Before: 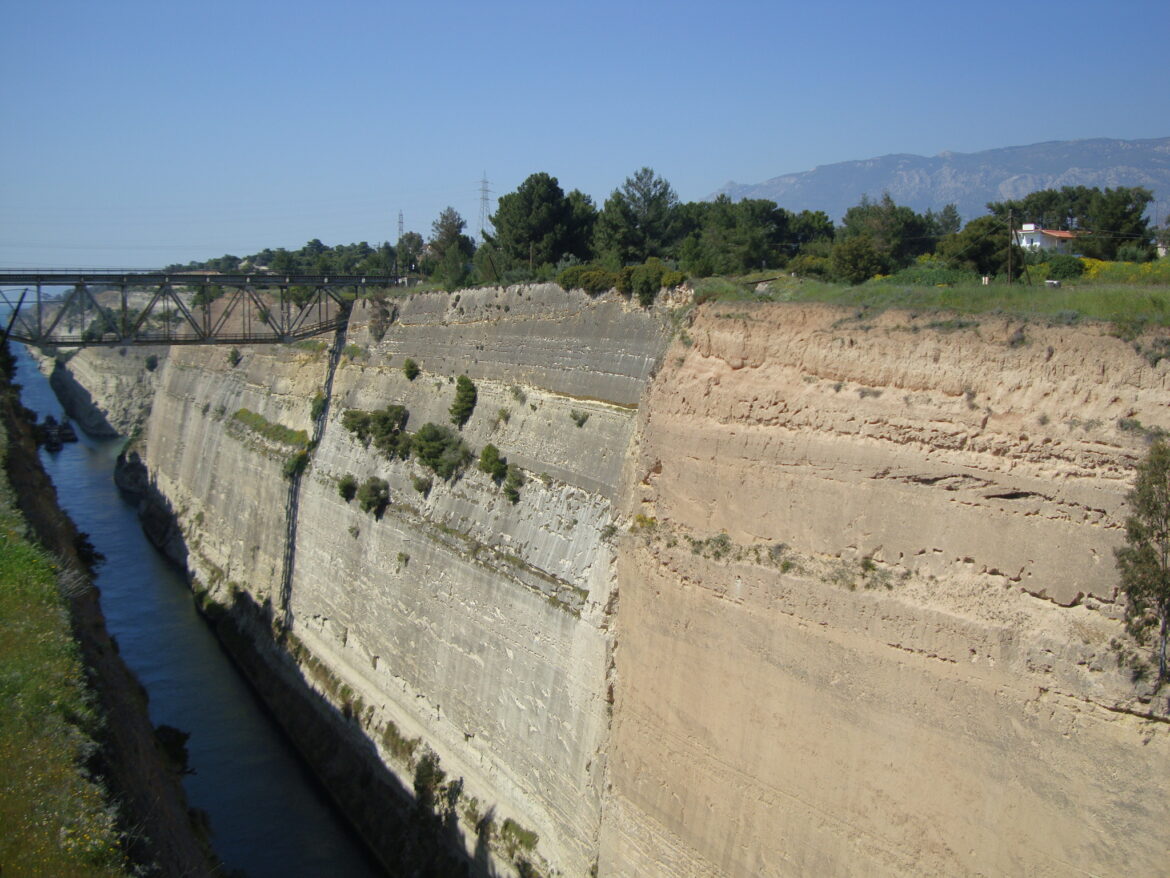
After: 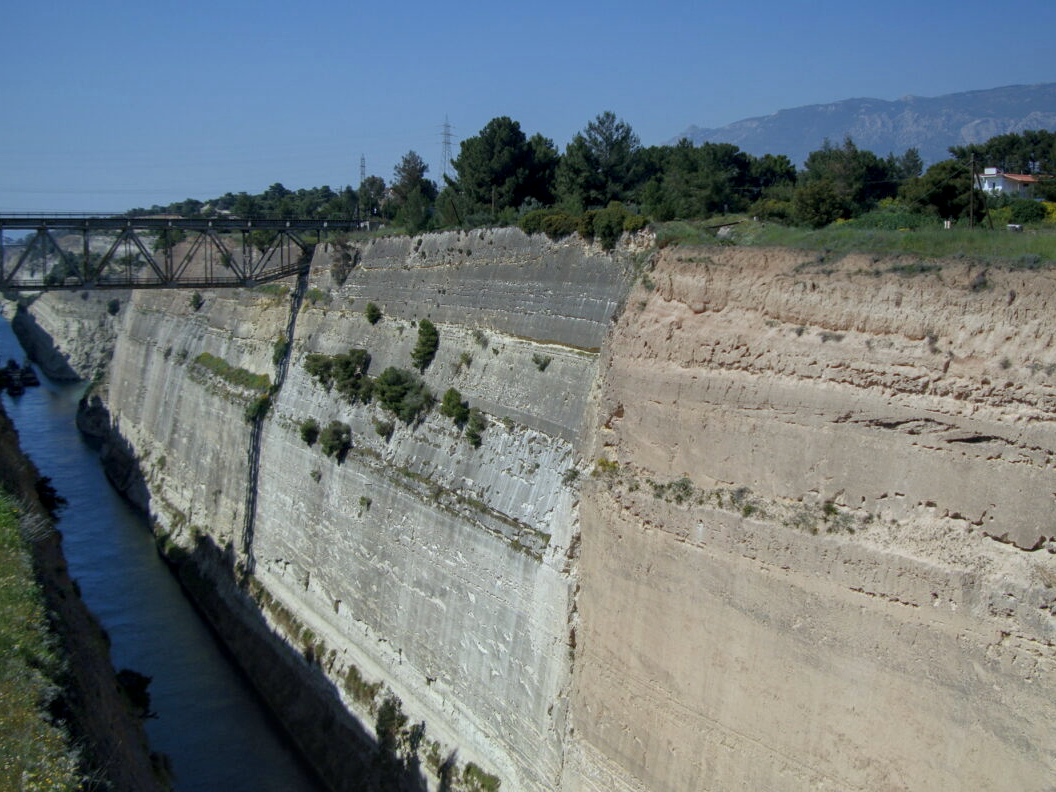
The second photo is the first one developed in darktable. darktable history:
graduated density: rotation -0.352°, offset 57.64
color calibration: x 0.367, y 0.376, temperature 4372.25 K
local contrast: detail 130%
crop: left 3.305%, top 6.436%, right 6.389%, bottom 3.258%
